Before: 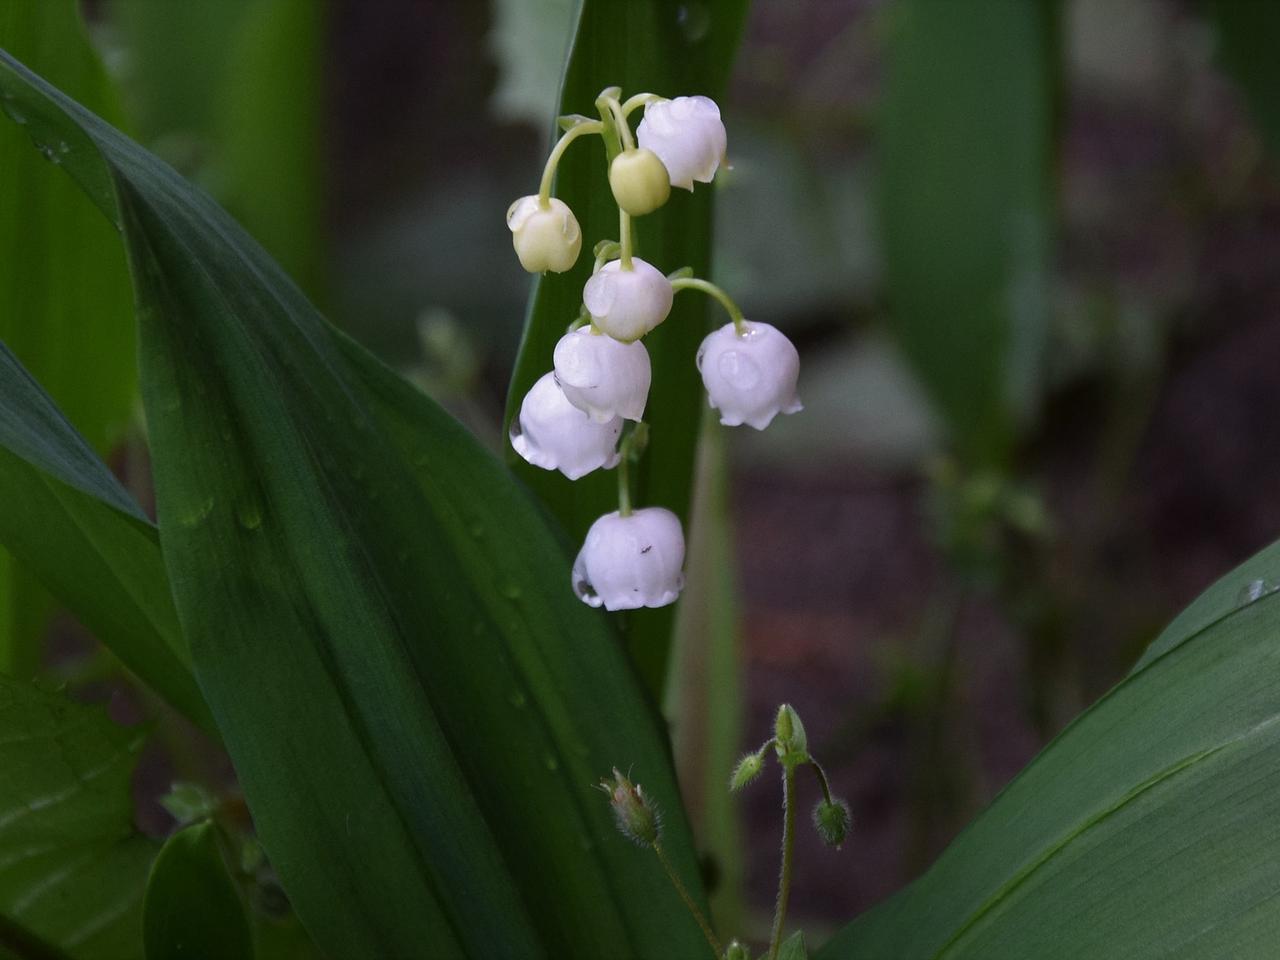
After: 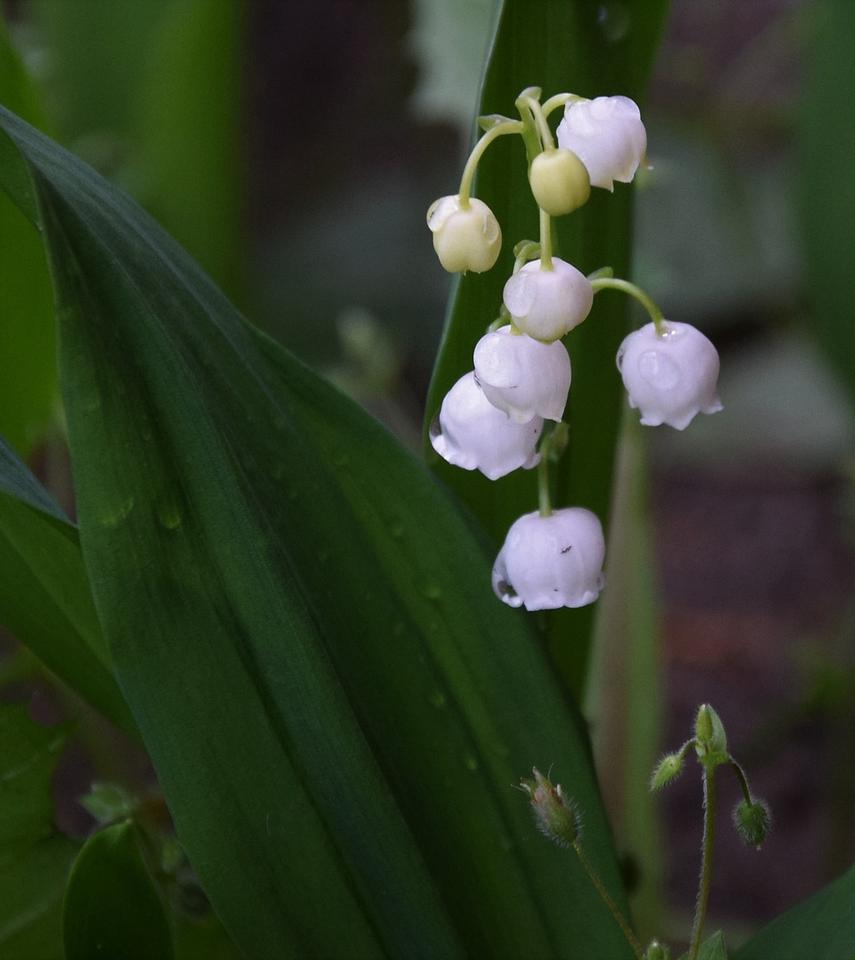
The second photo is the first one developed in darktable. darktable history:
crop and rotate: left 6.266%, right 26.862%
